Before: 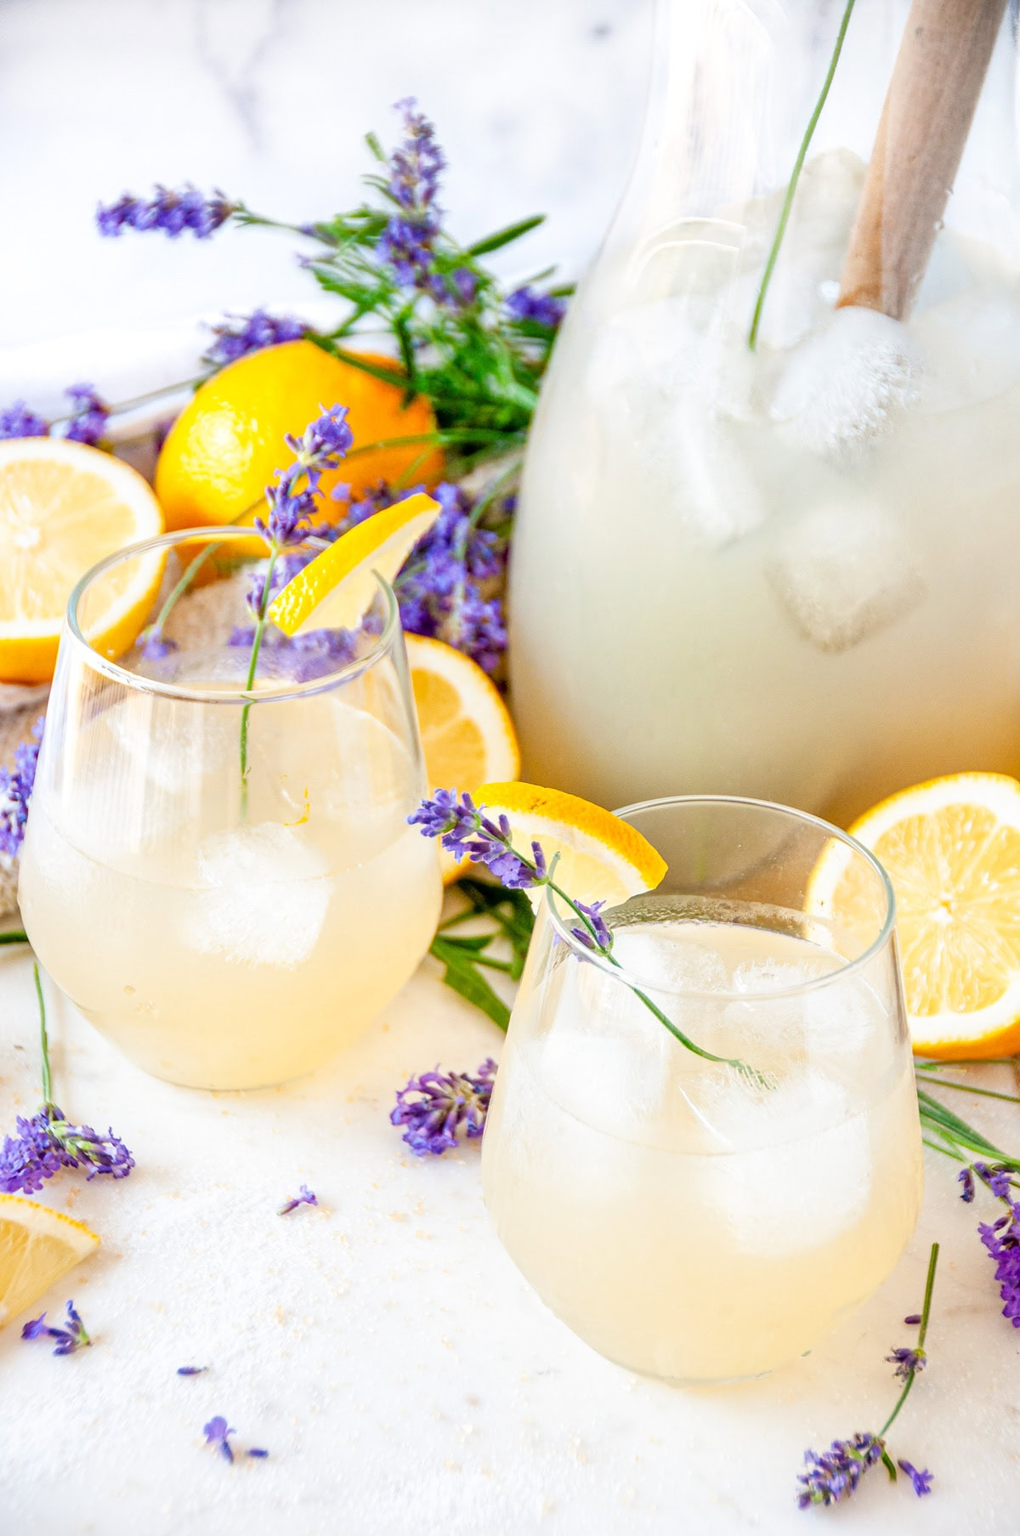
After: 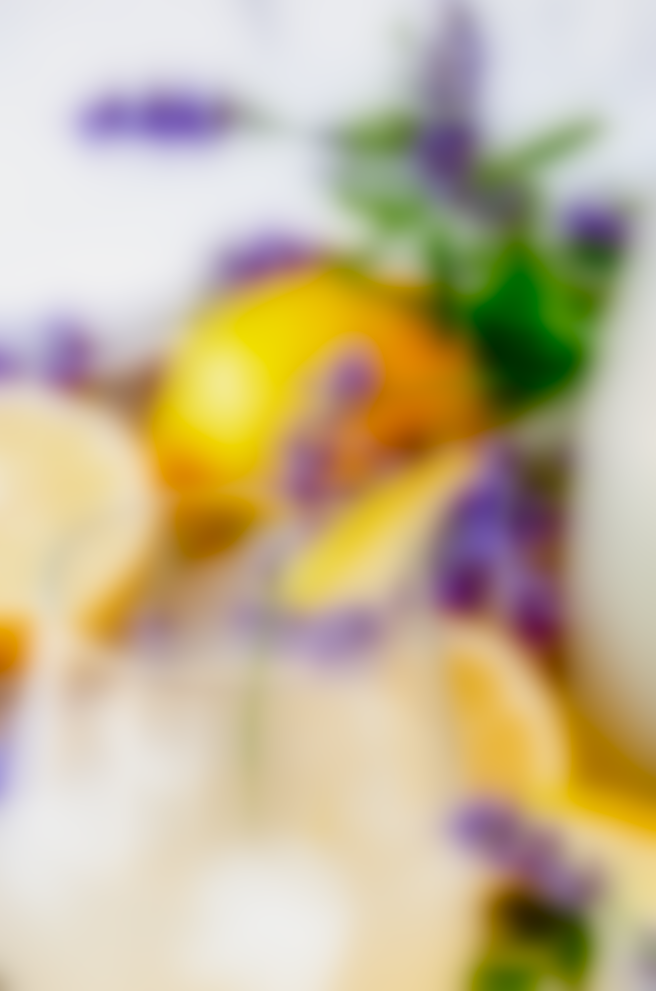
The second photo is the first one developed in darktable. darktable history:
crop and rotate: left 3.047%, top 7.509%, right 42.236%, bottom 37.598%
exposure: black level correction 0.046, exposure -0.228 EV, compensate highlight preservation false
lowpass: radius 16, unbound 0
local contrast: on, module defaults
